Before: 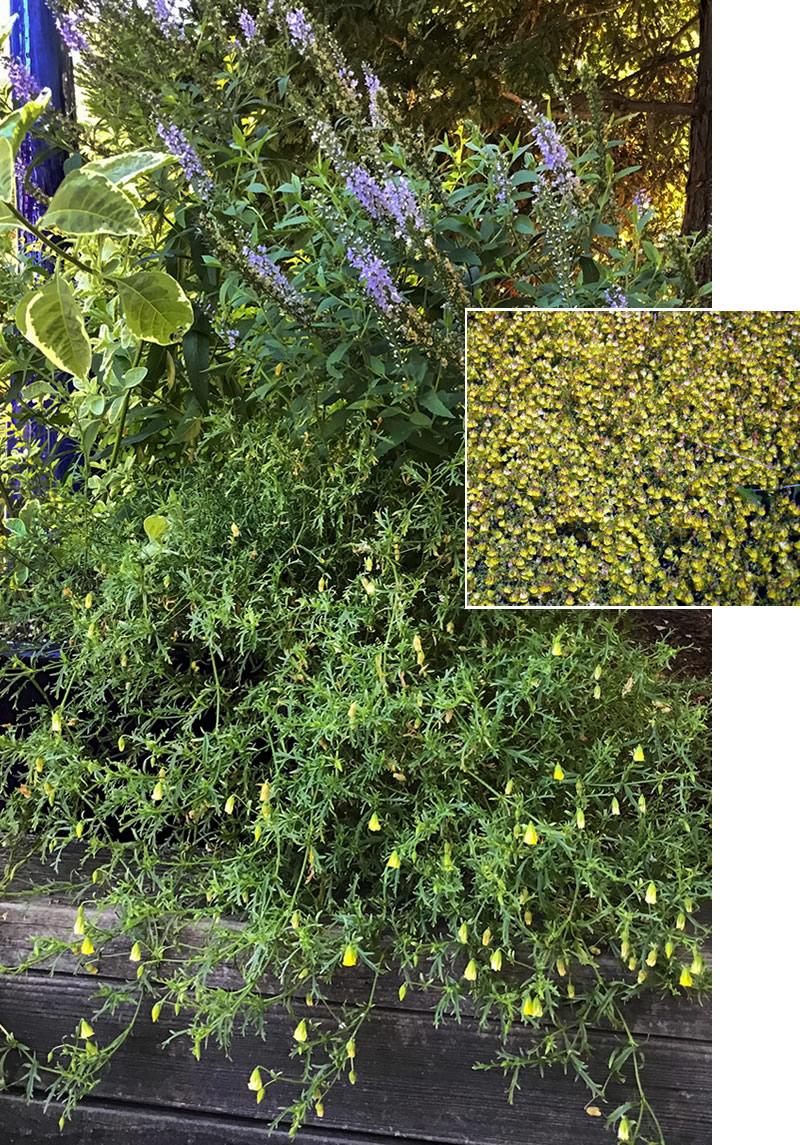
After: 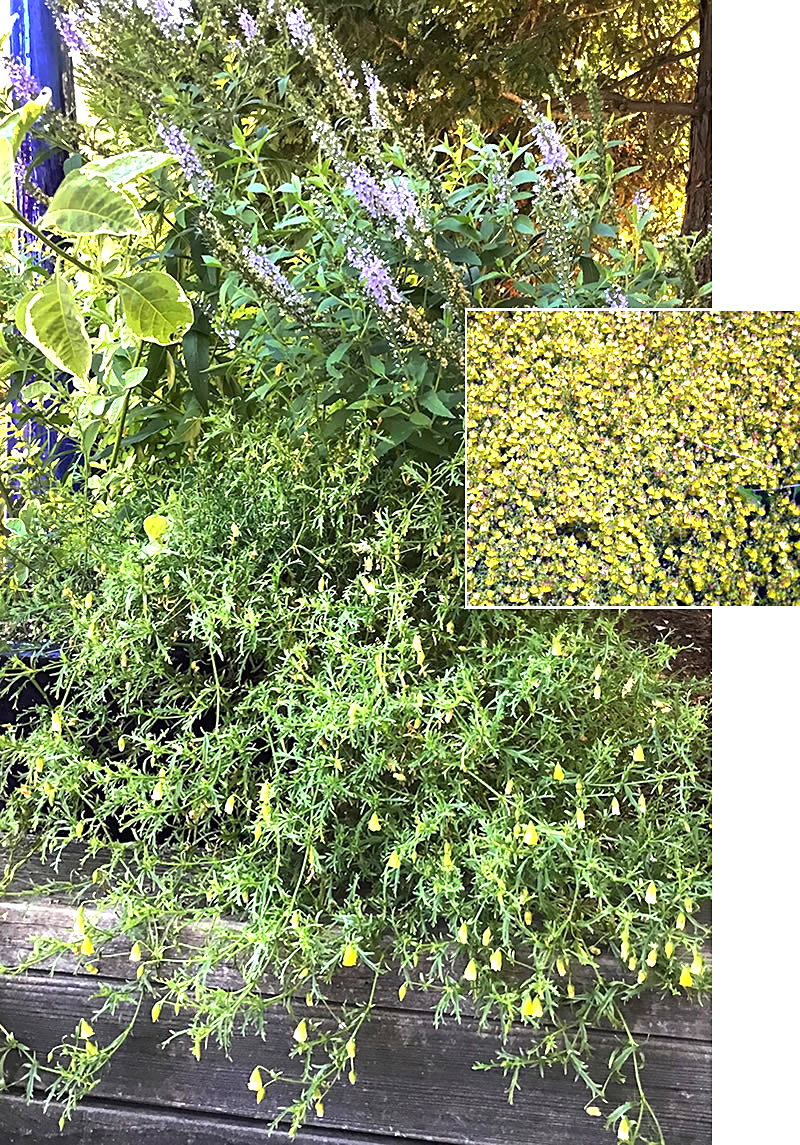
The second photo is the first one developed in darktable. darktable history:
exposure: black level correction 0, exposure 1.2 EV, compensate exposure bias true, compensate highlight preservation false
sharpen: radius 1.458, amount 0.398, threshold 1.271
